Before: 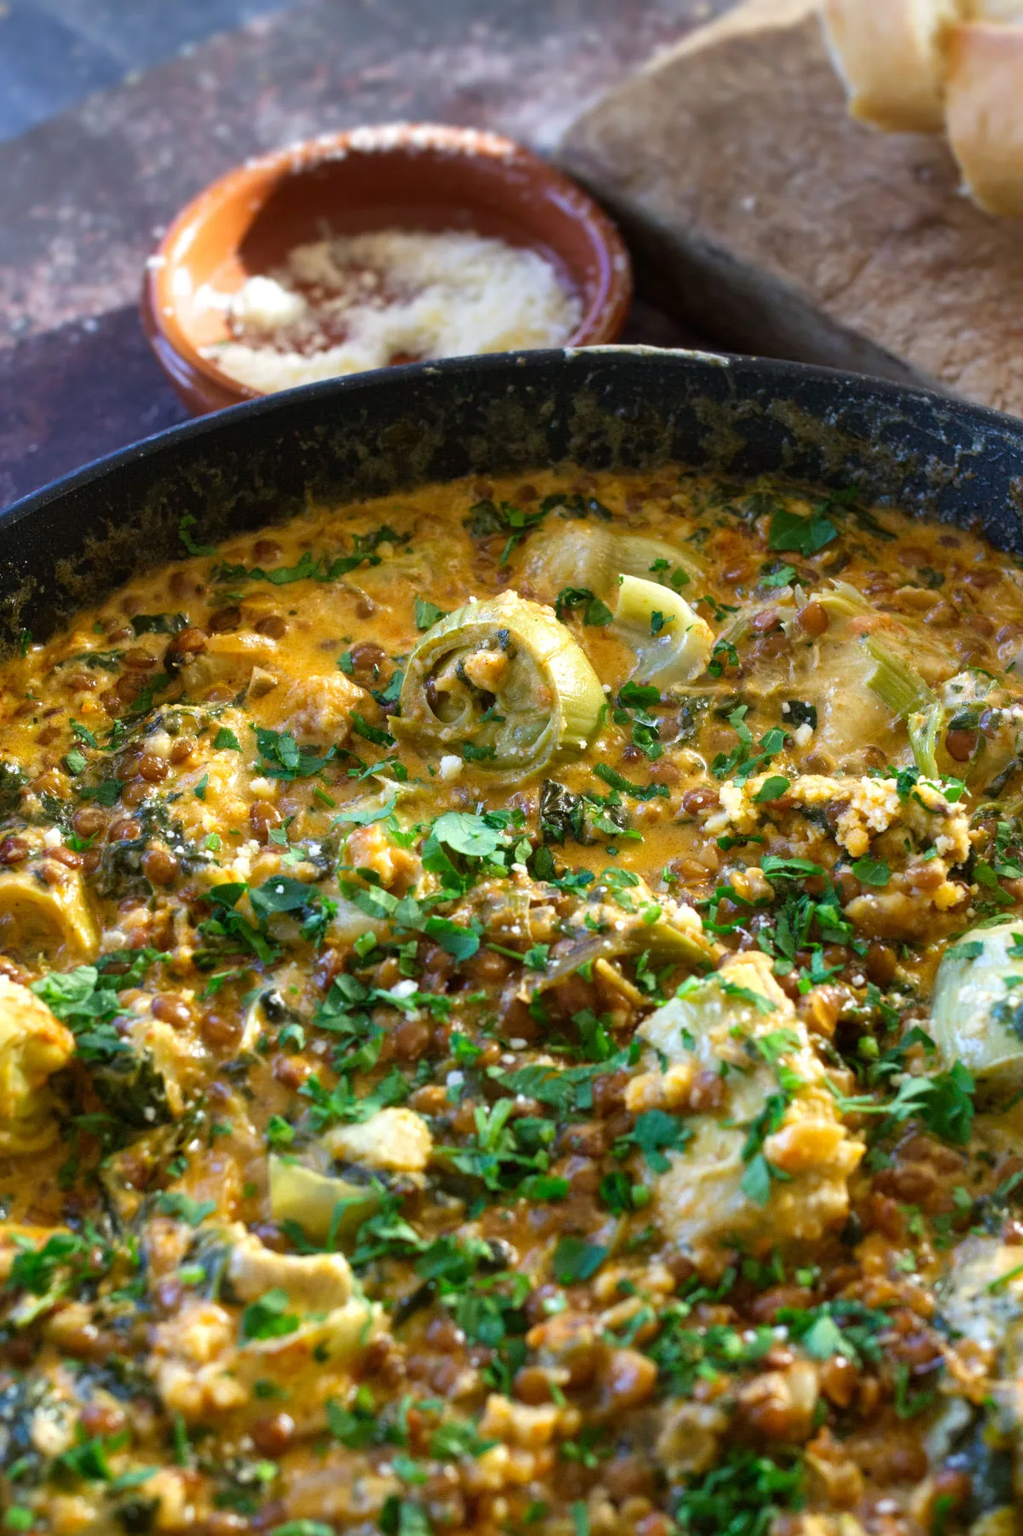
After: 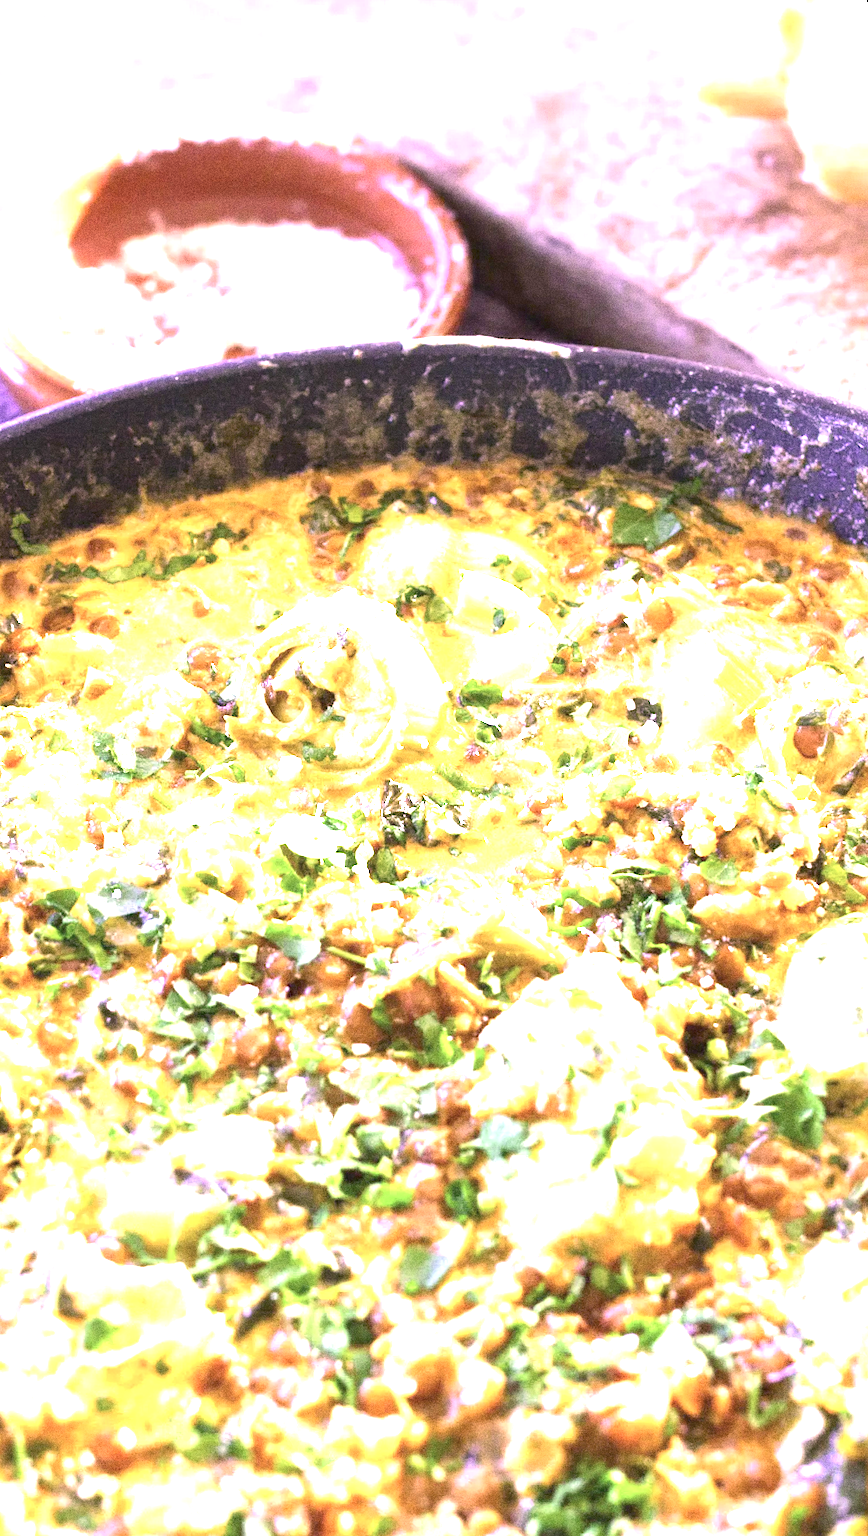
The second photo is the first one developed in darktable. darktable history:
crop: left 16.145%
color calibration: illuminant as shot in camera, adaptation linear Bradford (ICC v4), x 0.406, y 0.405, temperature 3570.35 K, saturation algorithm version 1 (2020)
grain: coarseness 0.09 ISO, strength 40%
rotate and perspective: rotation -0.45°, automatic cropping original format, crop left 0.008, crop right 0.992, crop top 0.012, crop bottom 0.988
color correction: highlights a* 40, highlights b* 40, saturation 0.69
white balance: red 0.926, green 1.003, blue 1.133
exposure: exposure 3 EV, compensate highlight preservation false
